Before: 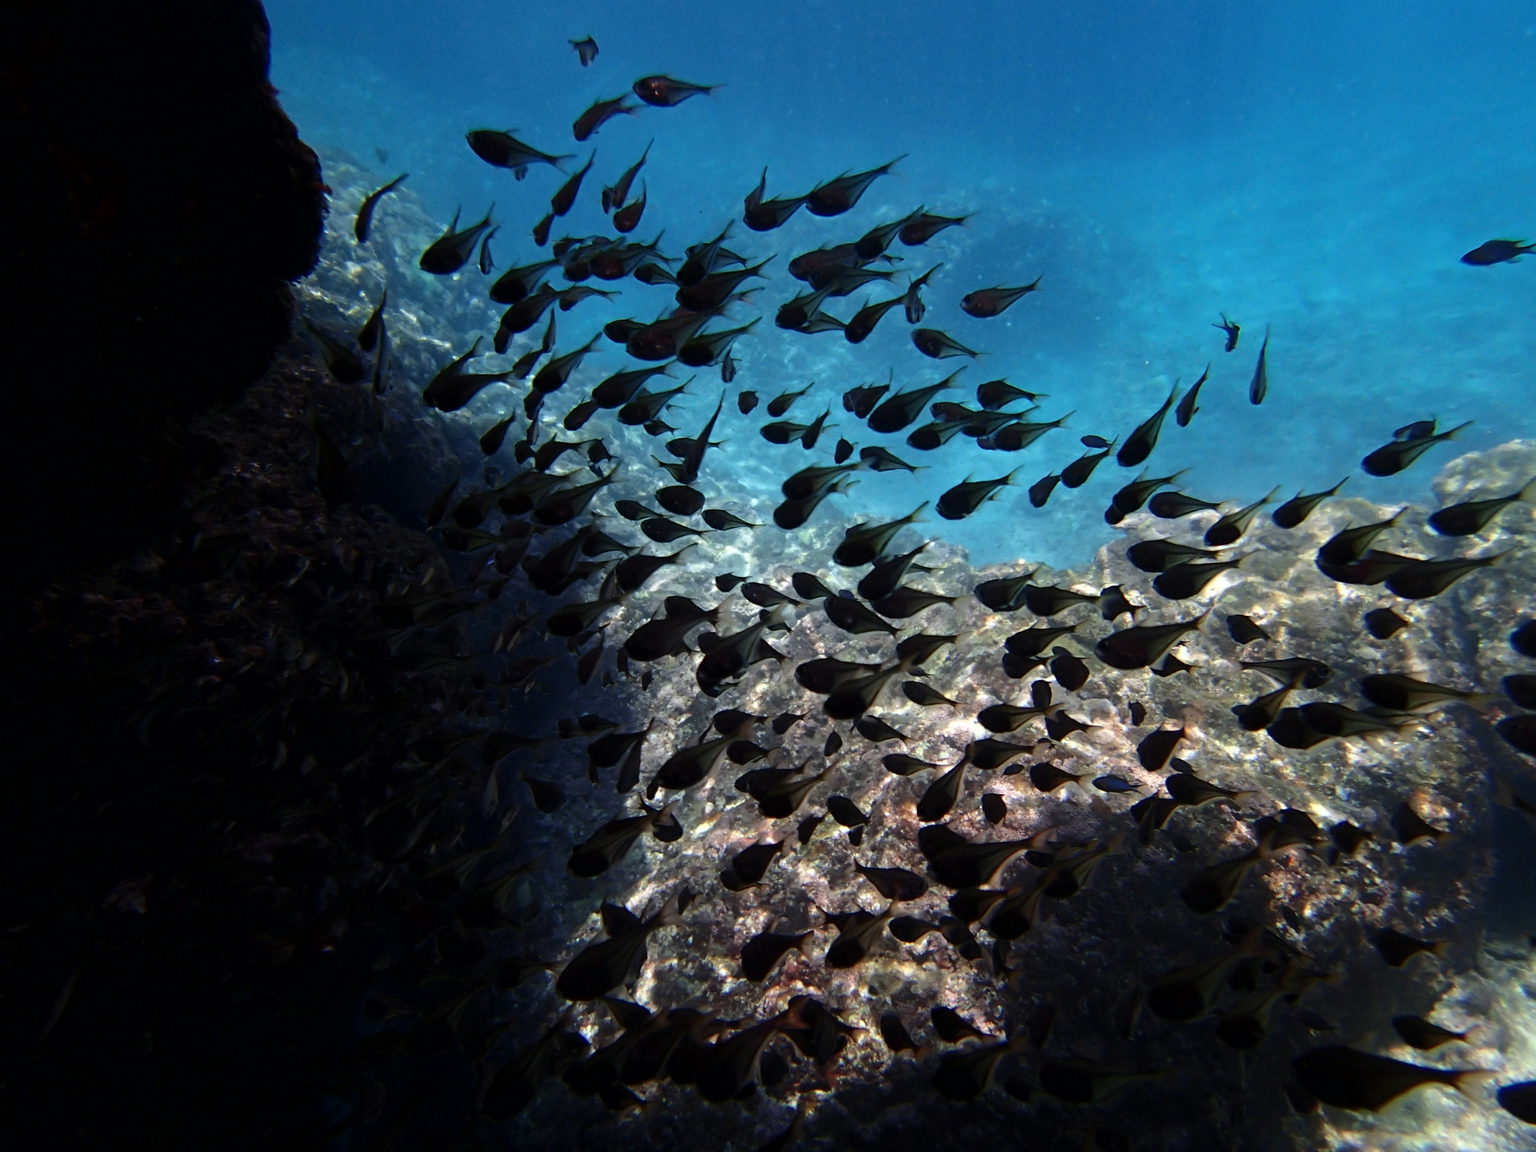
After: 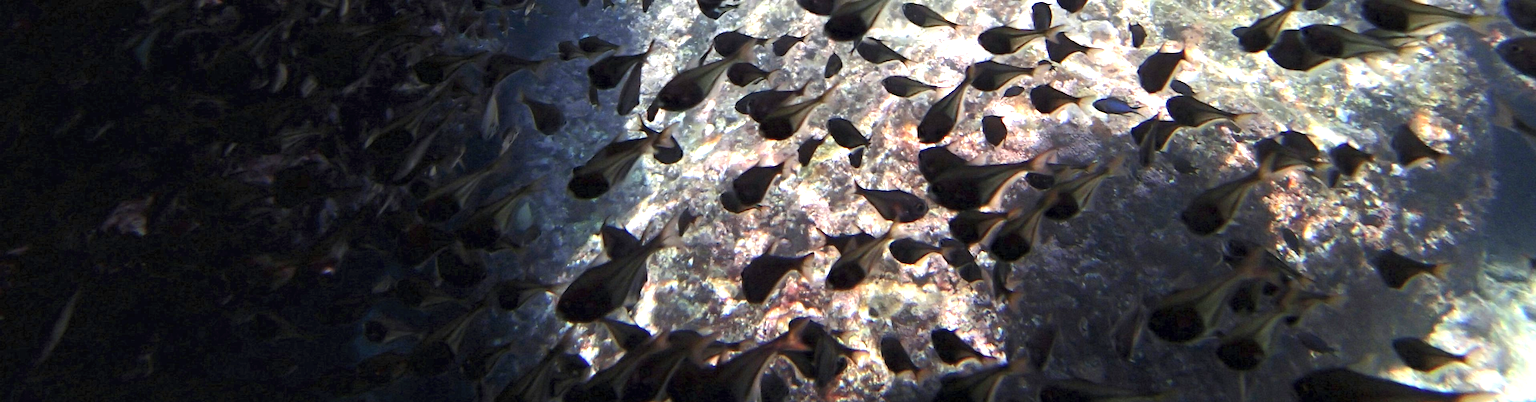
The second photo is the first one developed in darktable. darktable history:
contrast brightness saturation: brightness 0.151
local contrast: highlights 102%, shadows 101%, detail 120%, midtone range 0.2
crop and rotate: top 58.891%, bottom 6.159%
exposure: black level correction 0, exposure 1.382 EV, compensate exposure bias true, compensate highlight preservation false
